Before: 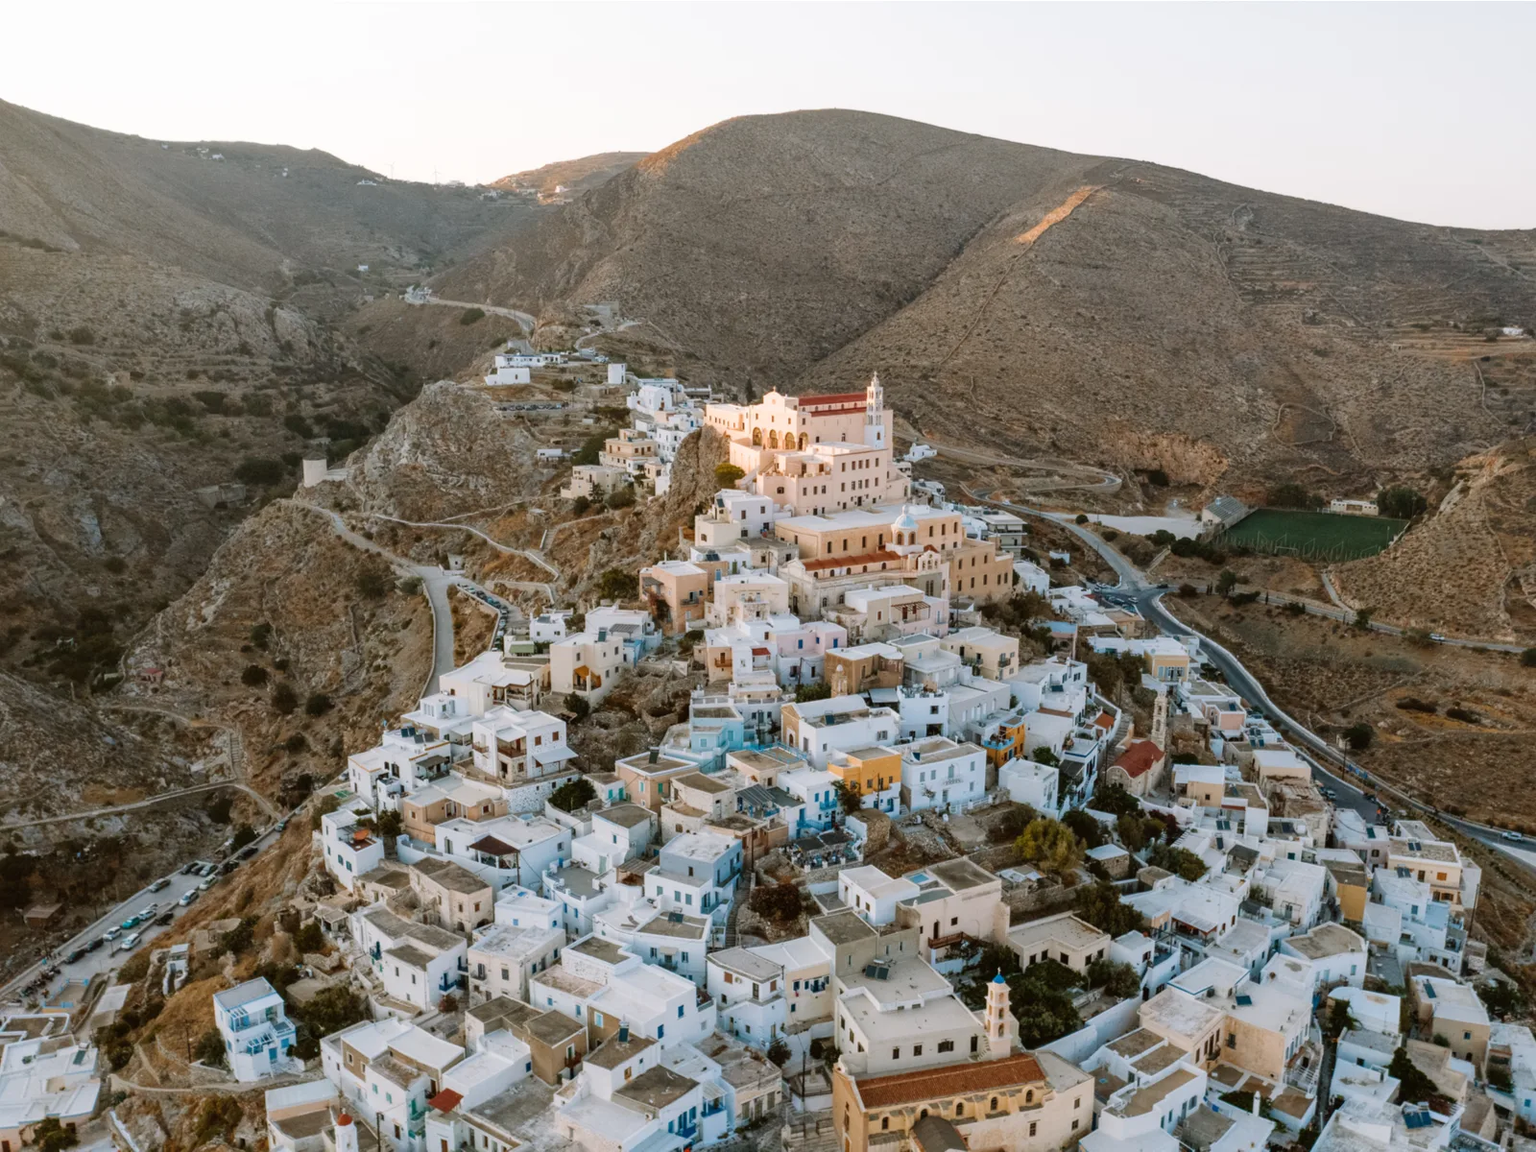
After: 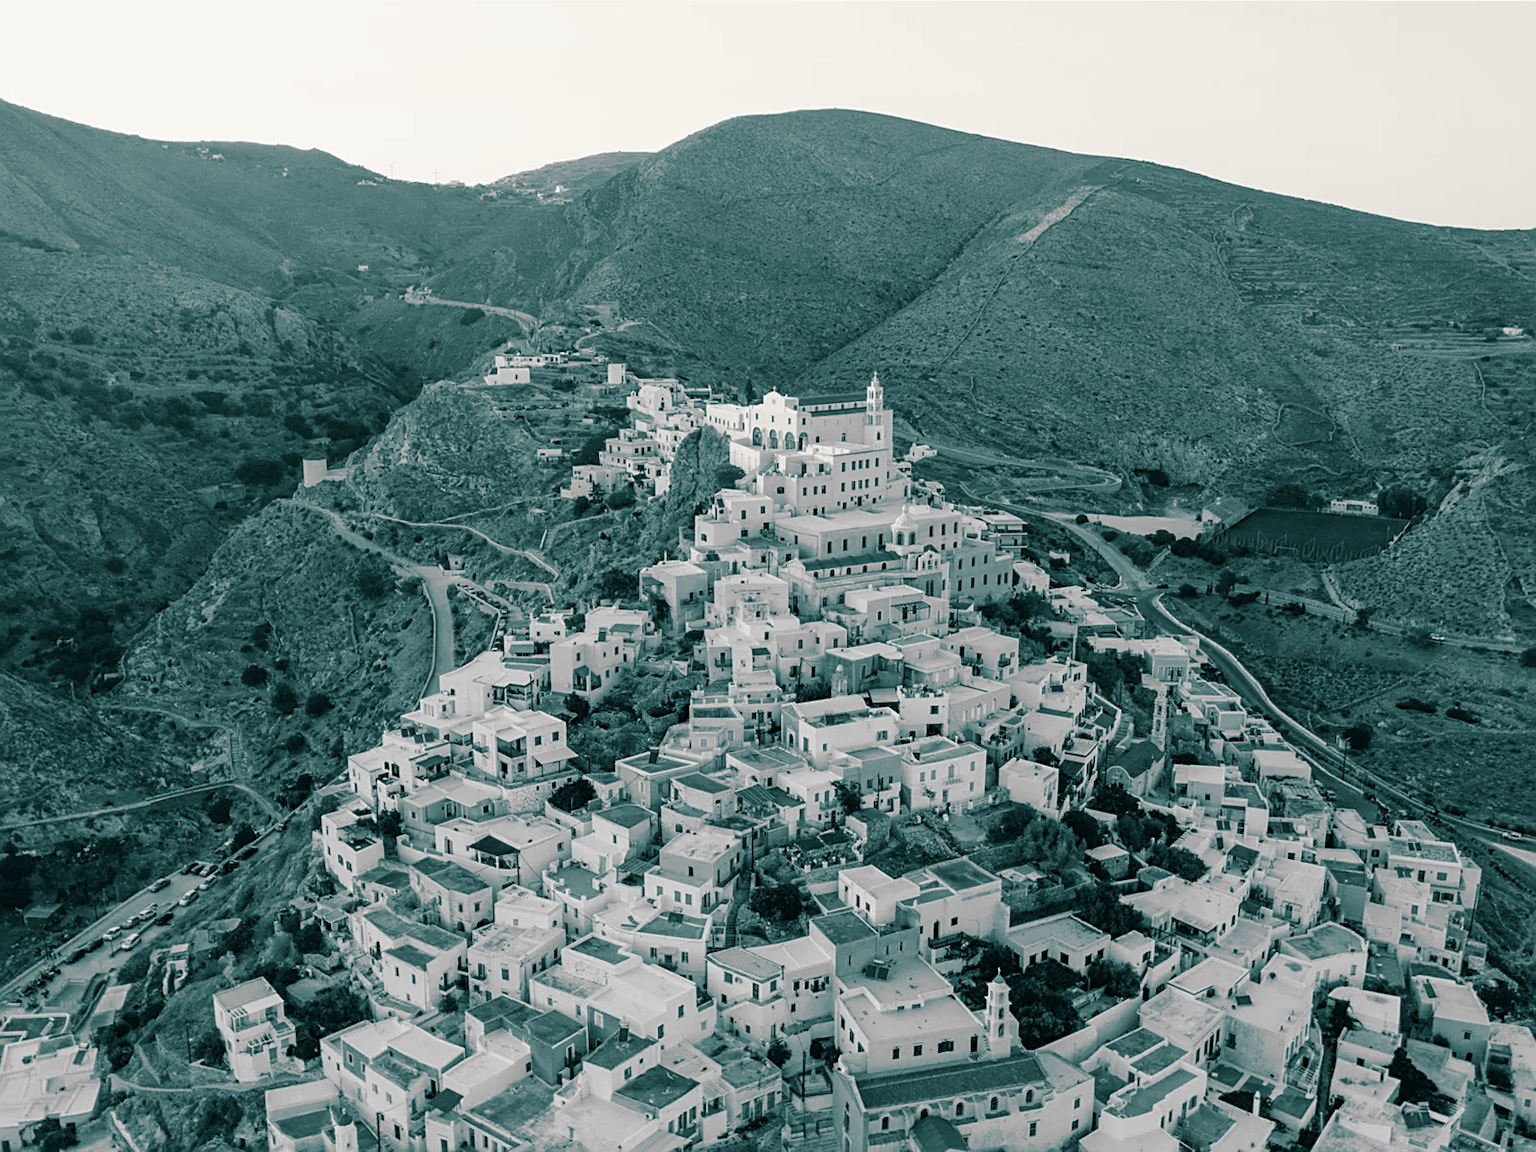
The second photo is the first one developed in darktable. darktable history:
sharpen: on, module defaults
split-toning: shadows › hue 186.43°, highlights › hue 49.29°, compress 30.29%
color calibration: output gray [0.21, 0.42, 0.37, 0], gray › normalize channels true, illuminant same as pipeline (D50), adaptation XYZ, x 0.346, y 0.359, gamut compression 0
